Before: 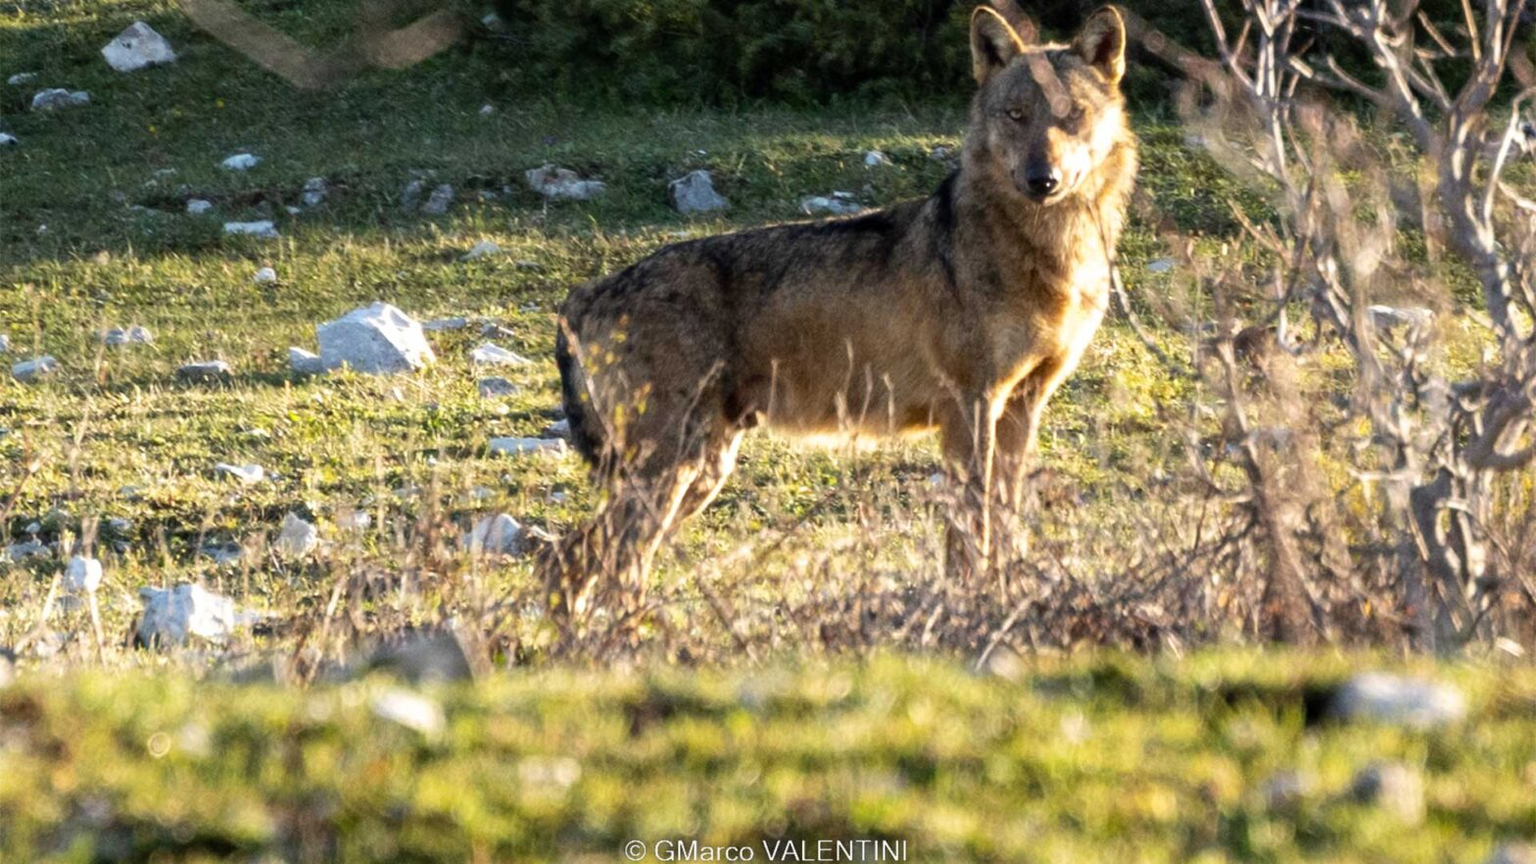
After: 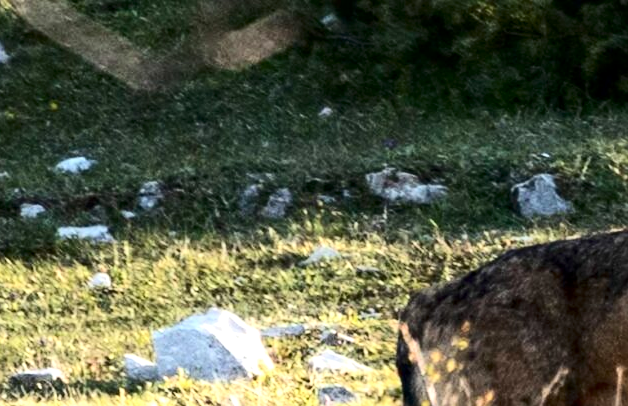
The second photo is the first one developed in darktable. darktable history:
sharpen: amount 0.216
contrast brightness saturation: contrast 0.271
local contrast: highlights 63%, shadows 113%, detail 107%, midtone range 0.534
exposure: black level correction 0, exposure 0.499 EV, compensate exposure bias true, compensate highlight preservation false
crop and rotate: left 10.958%, top 0.081%, right 48.989%, bottom 53.886%
